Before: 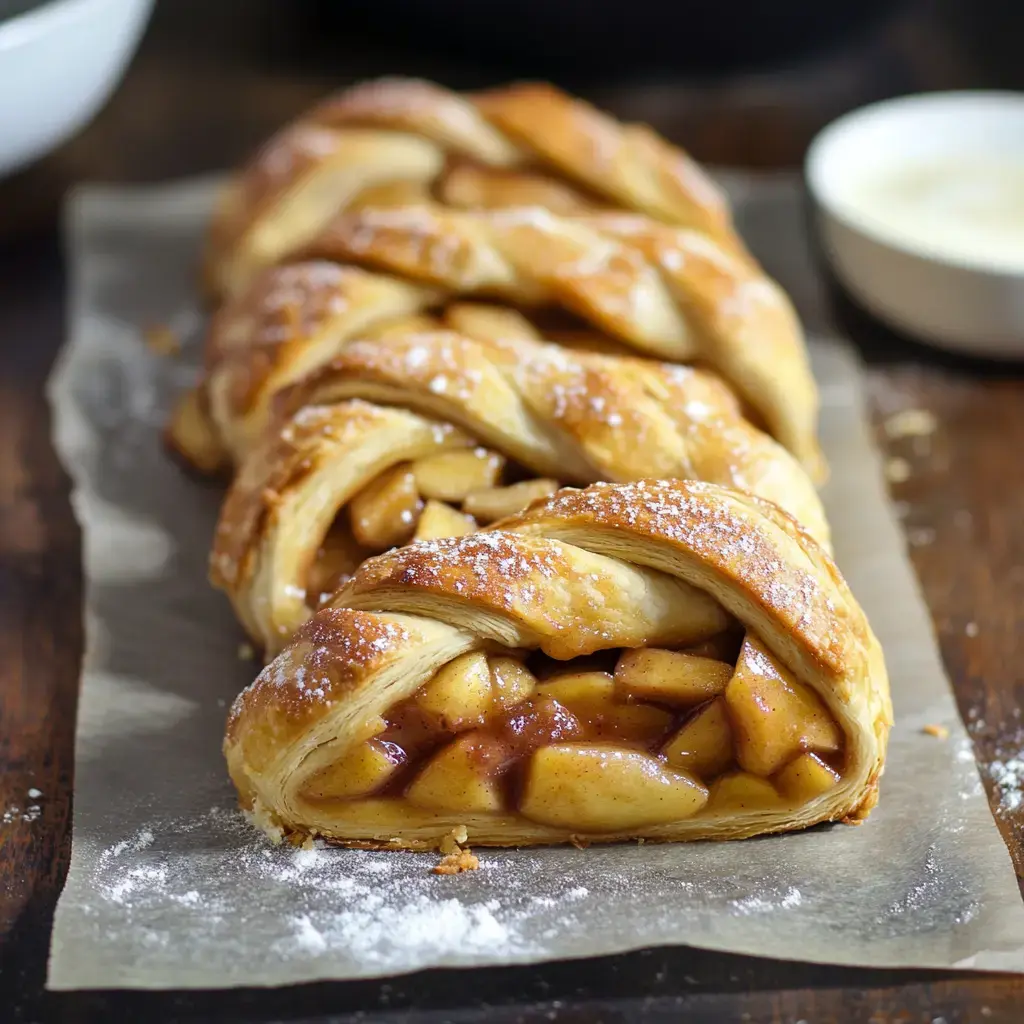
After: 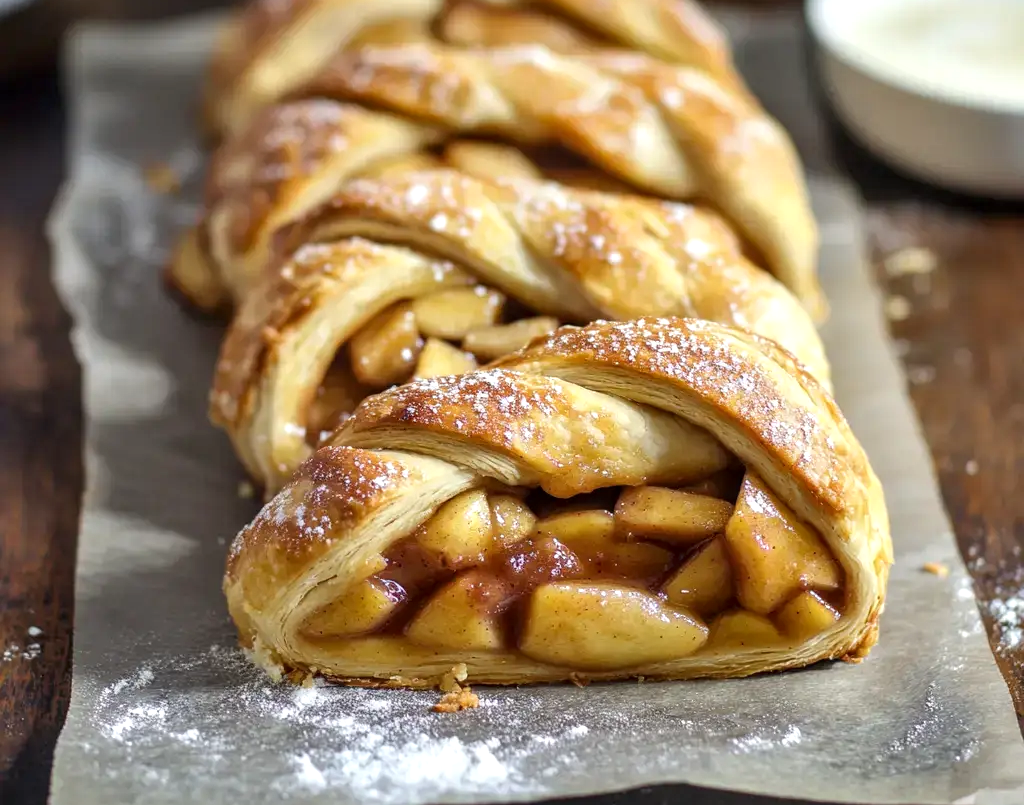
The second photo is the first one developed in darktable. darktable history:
local contrast: on, module defaults
crop and rotate: top 15.914%, bottom 5.386%
exposure: exposure 0.125 EV, compensate highlight preservation false
